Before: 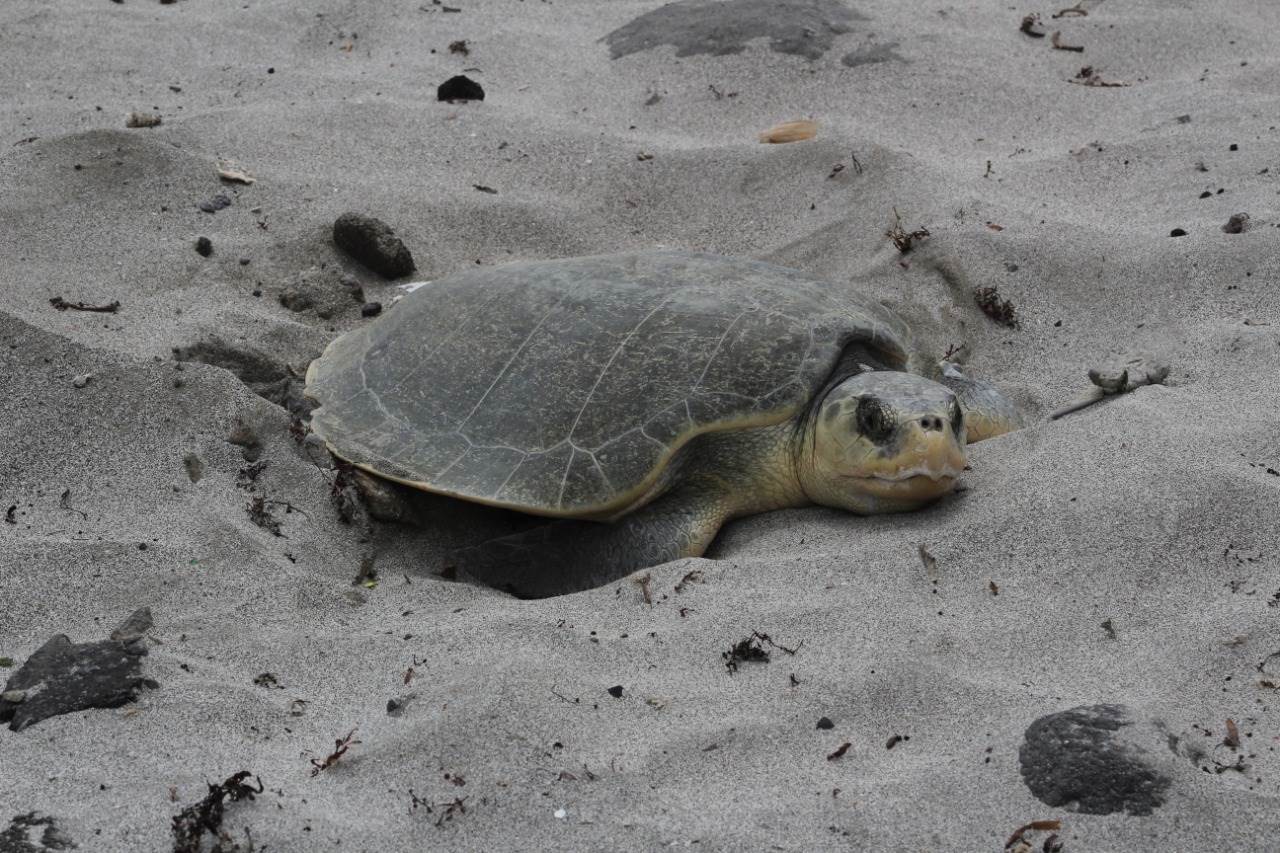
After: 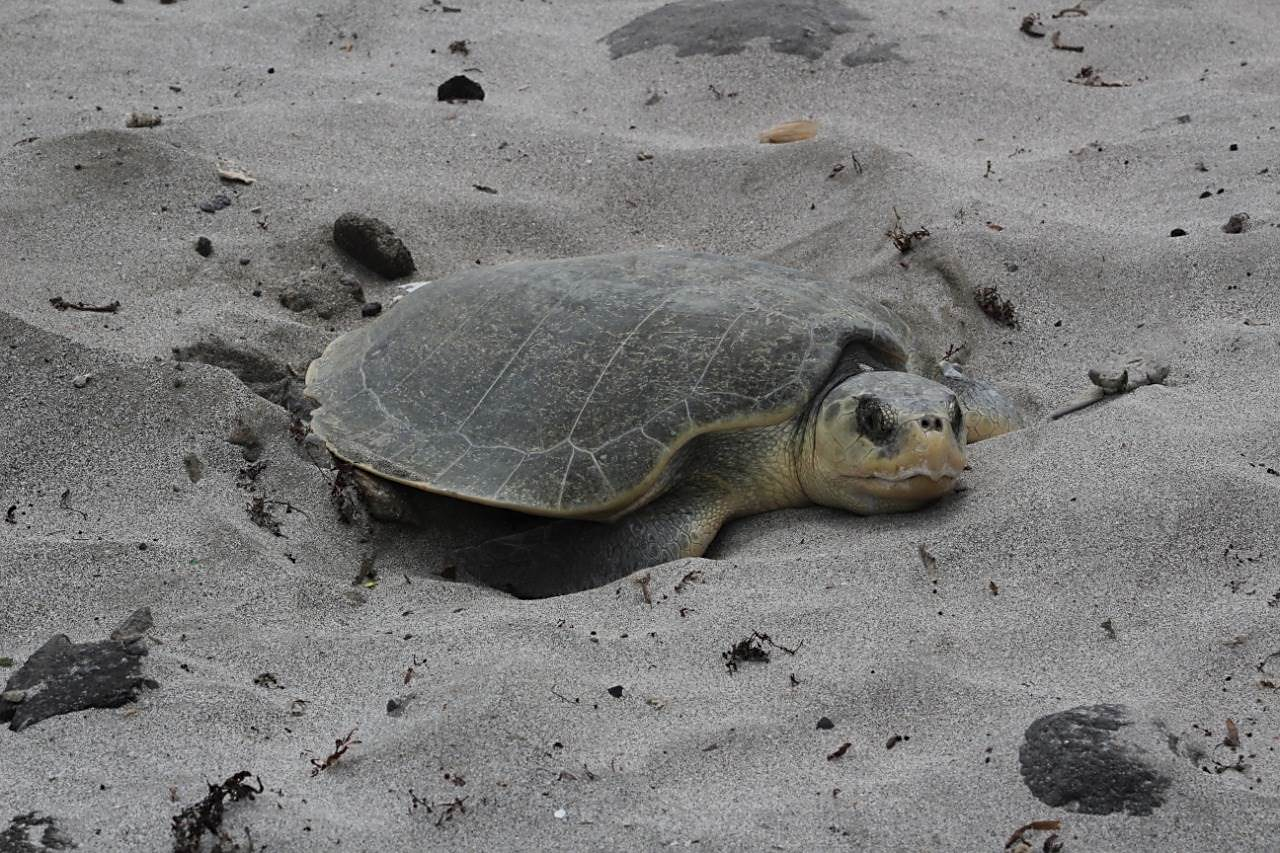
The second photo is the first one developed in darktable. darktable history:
sharpen: radius 1.905, amount 0.396, threshold 1.327
